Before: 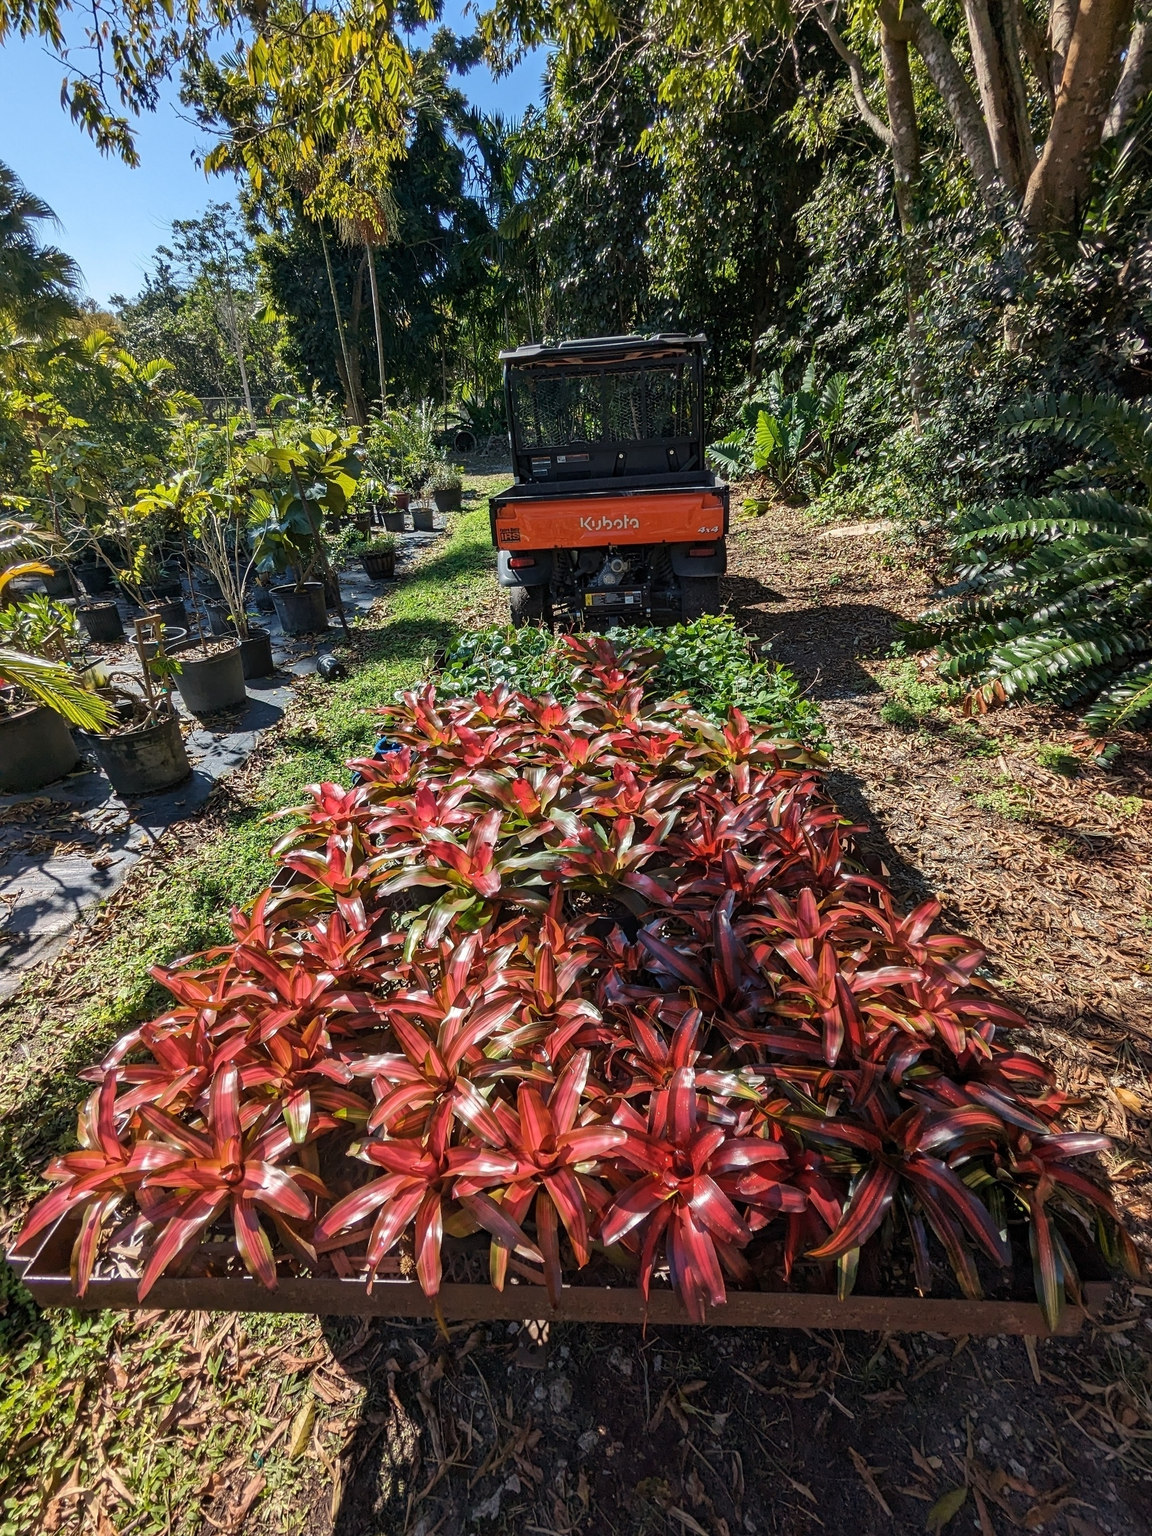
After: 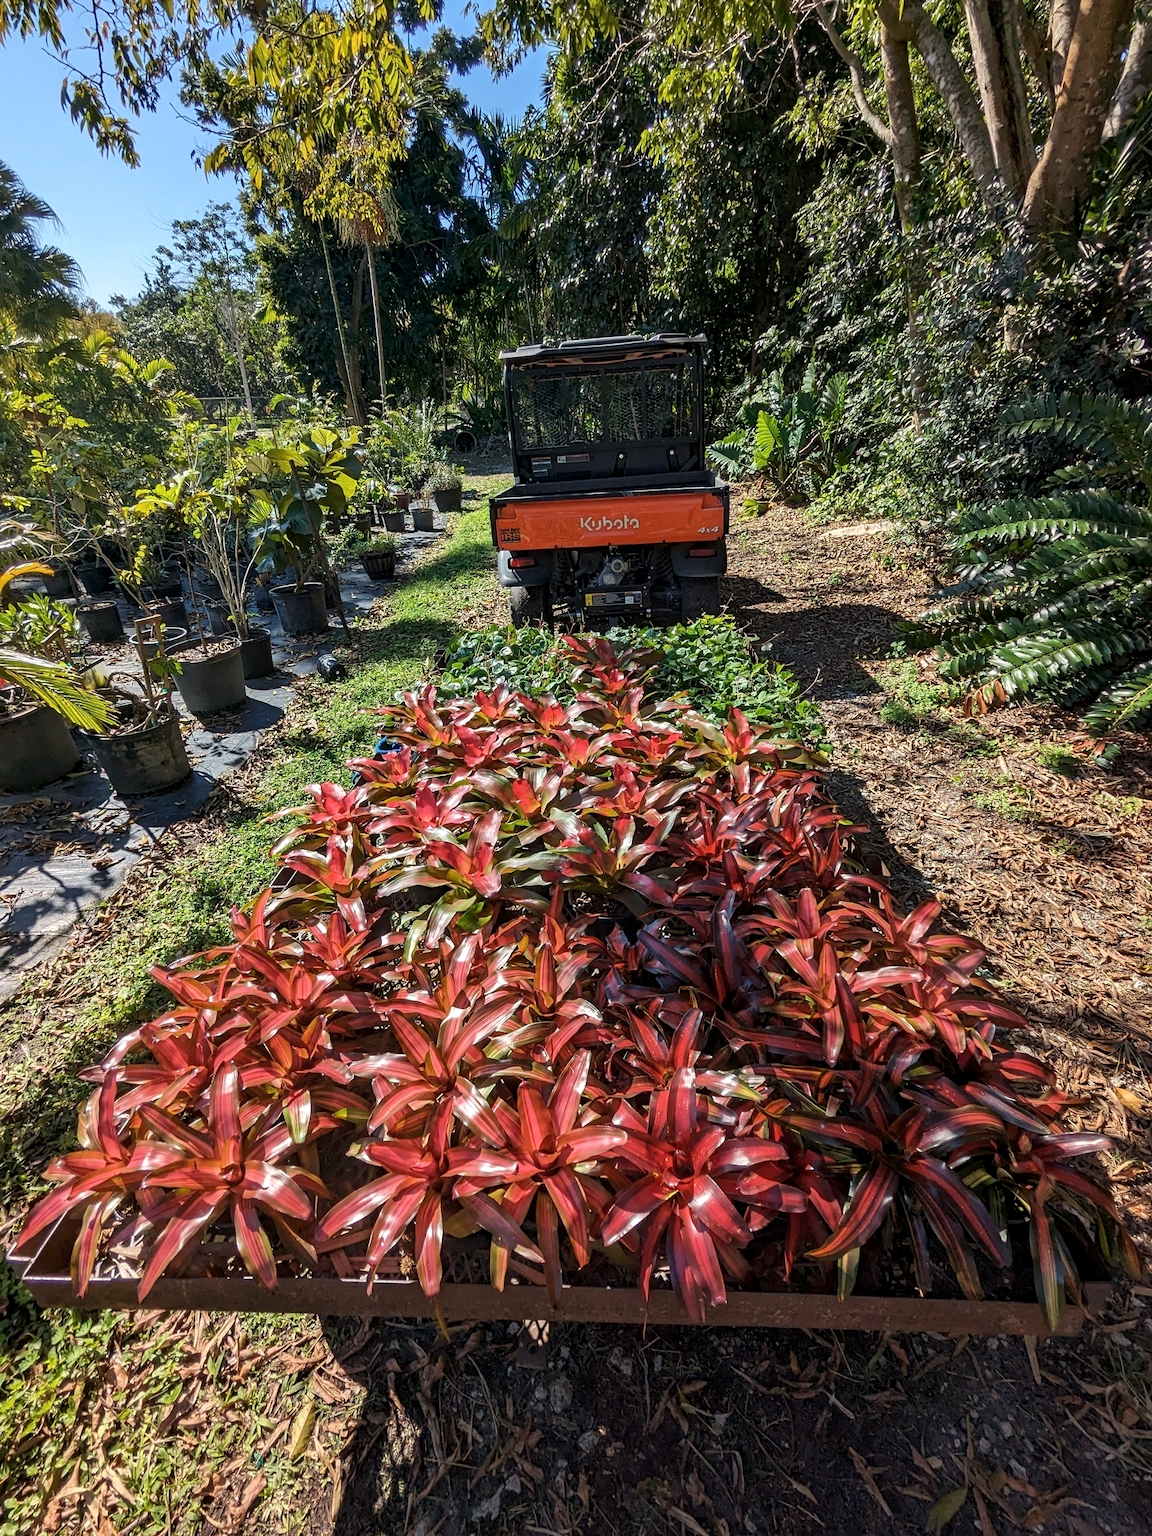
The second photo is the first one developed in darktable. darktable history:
local contrast: highlights 107%, shadows 103%, detail 119%, midtone range 0.2
